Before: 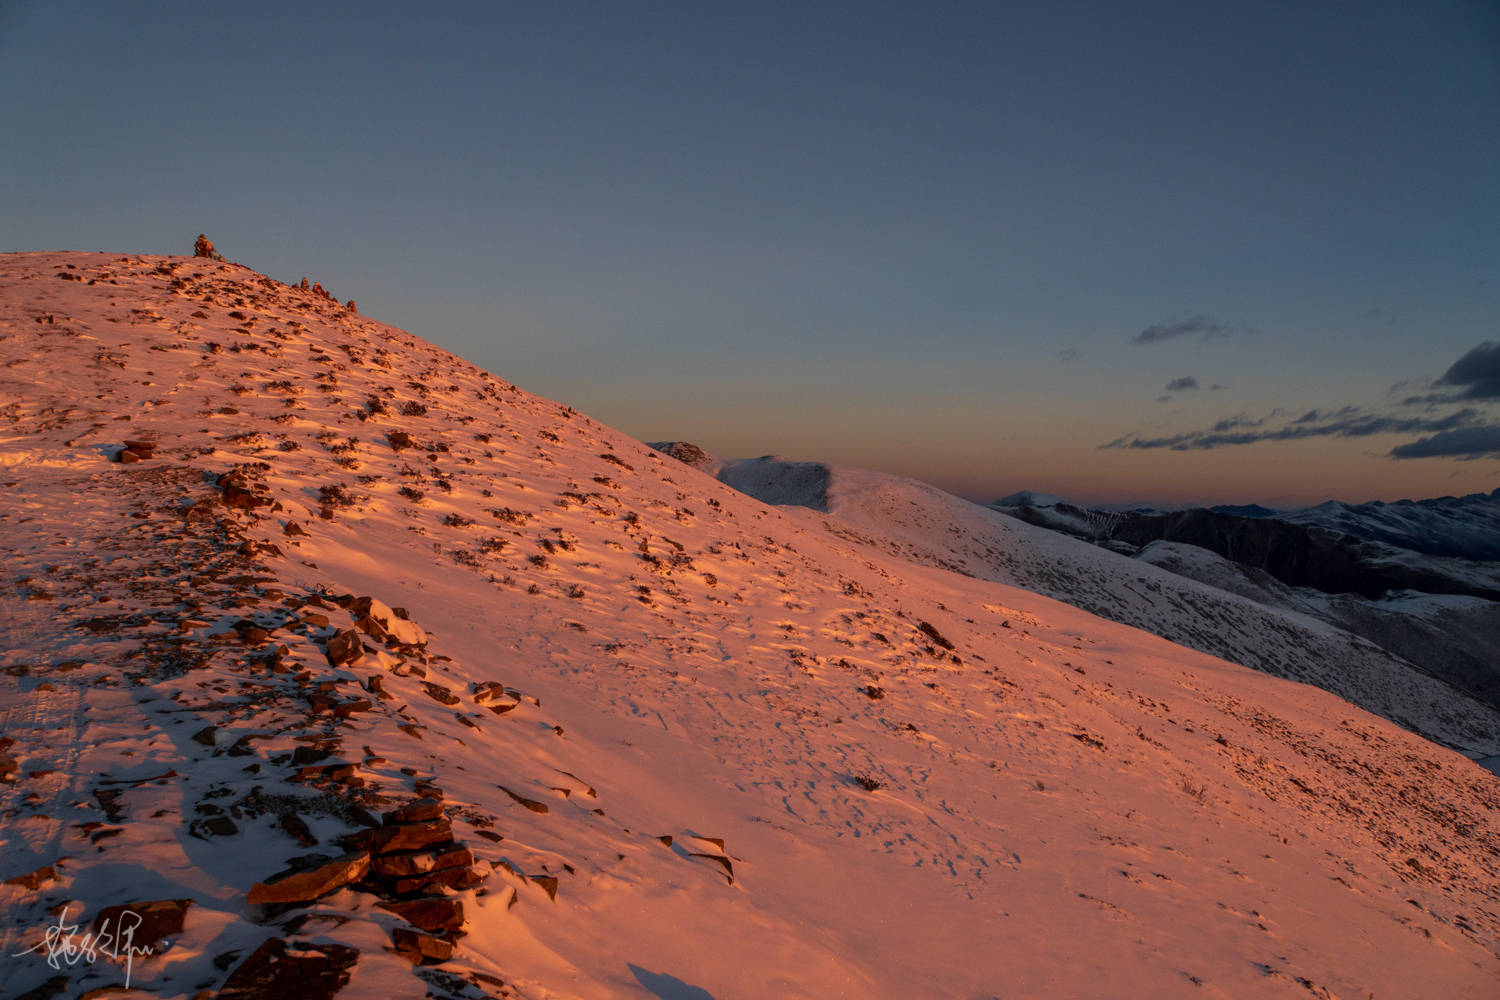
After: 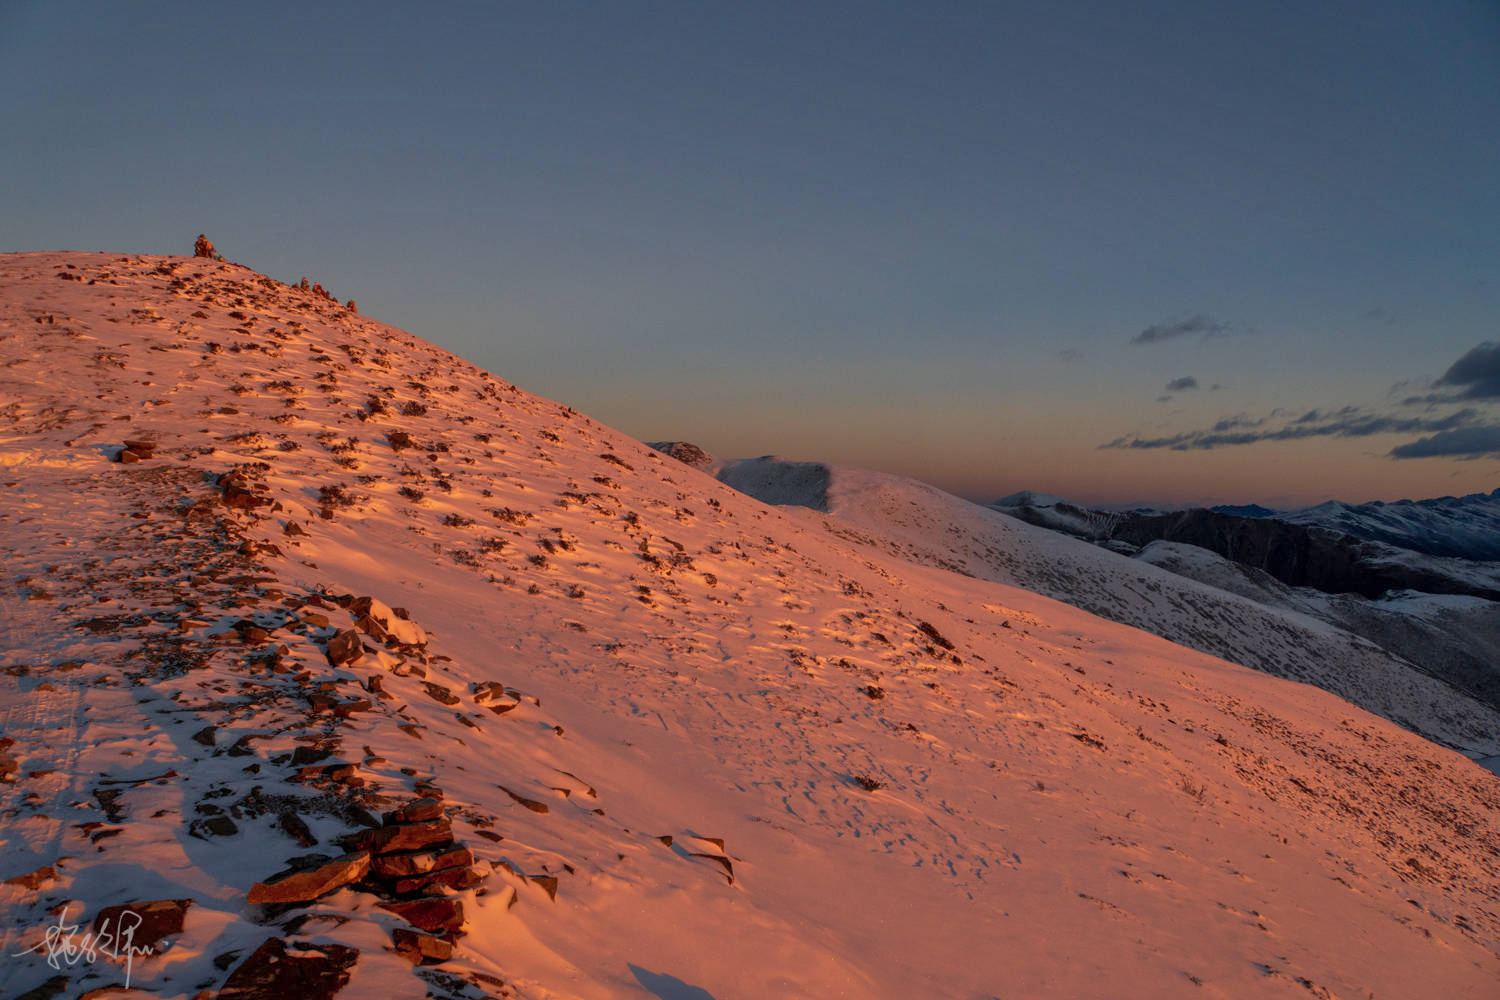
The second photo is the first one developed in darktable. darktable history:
shadows and highlights: highlights -59.75
